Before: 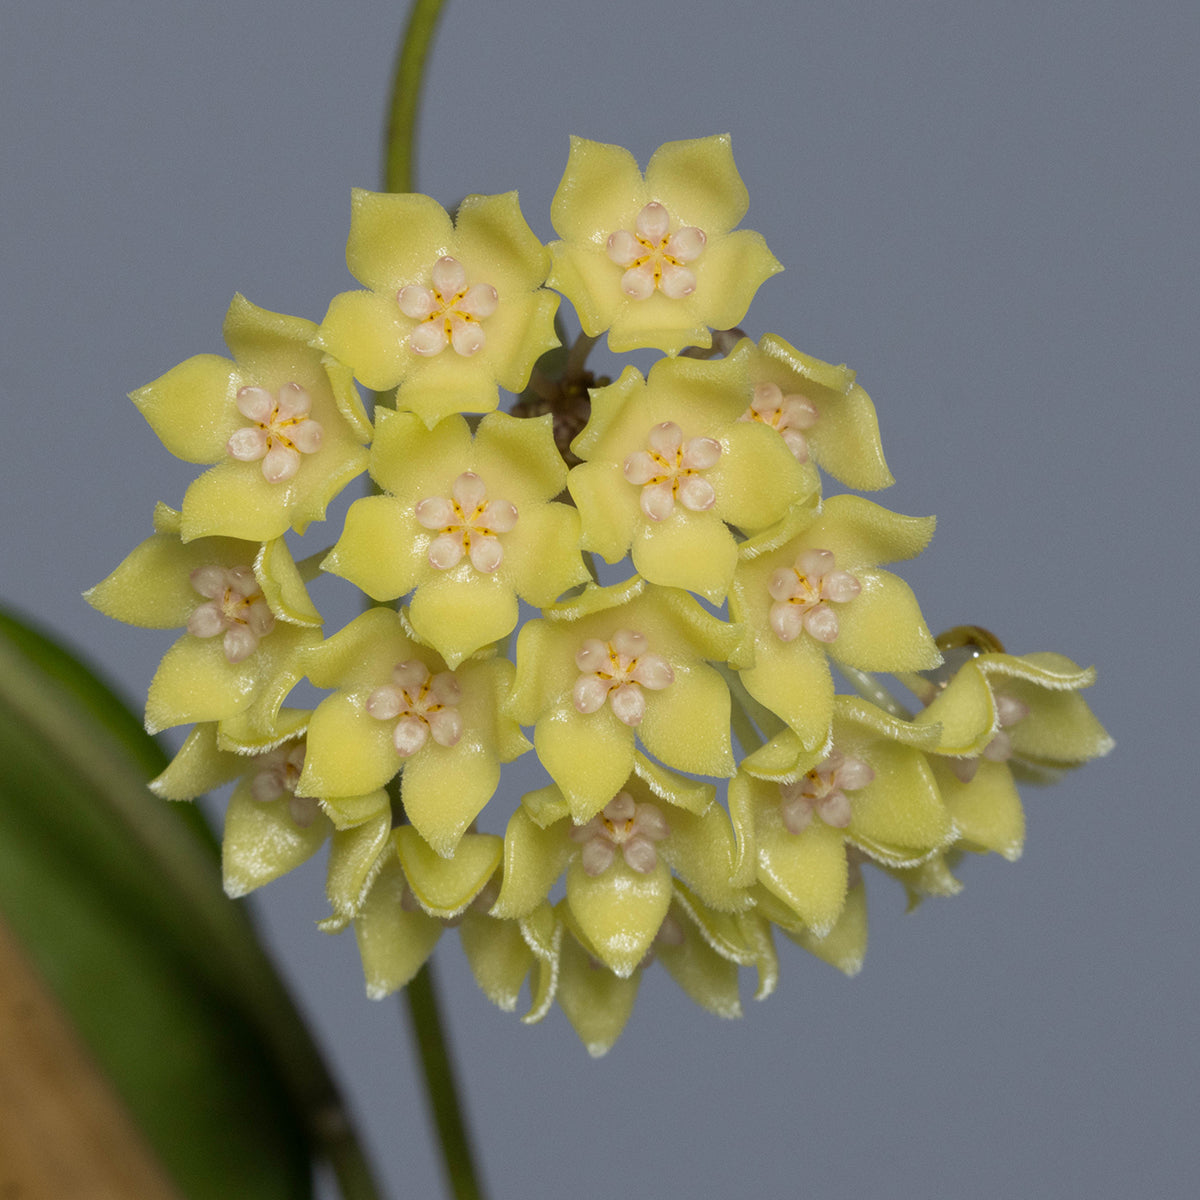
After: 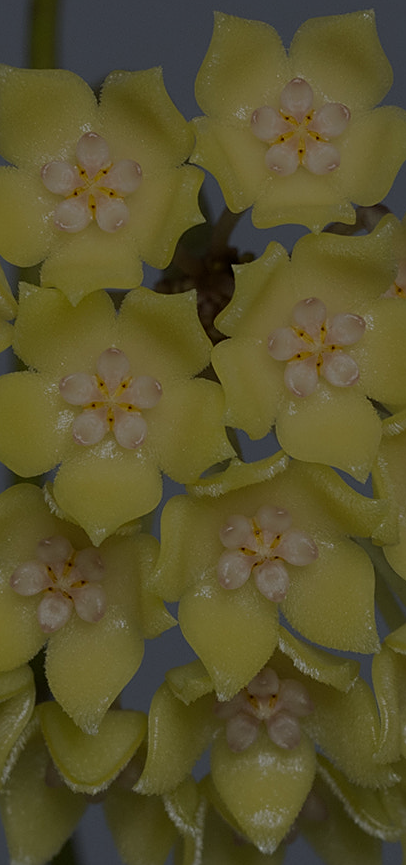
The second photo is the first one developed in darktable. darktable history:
exposure: exposure -1.951 EV, compensate exposure bias true, compensate highlight preservation false
crop and rotate: left 29.683%, top 10.372%, right 36.478%, bottom 17.52%
sharpen: on, module defaults
